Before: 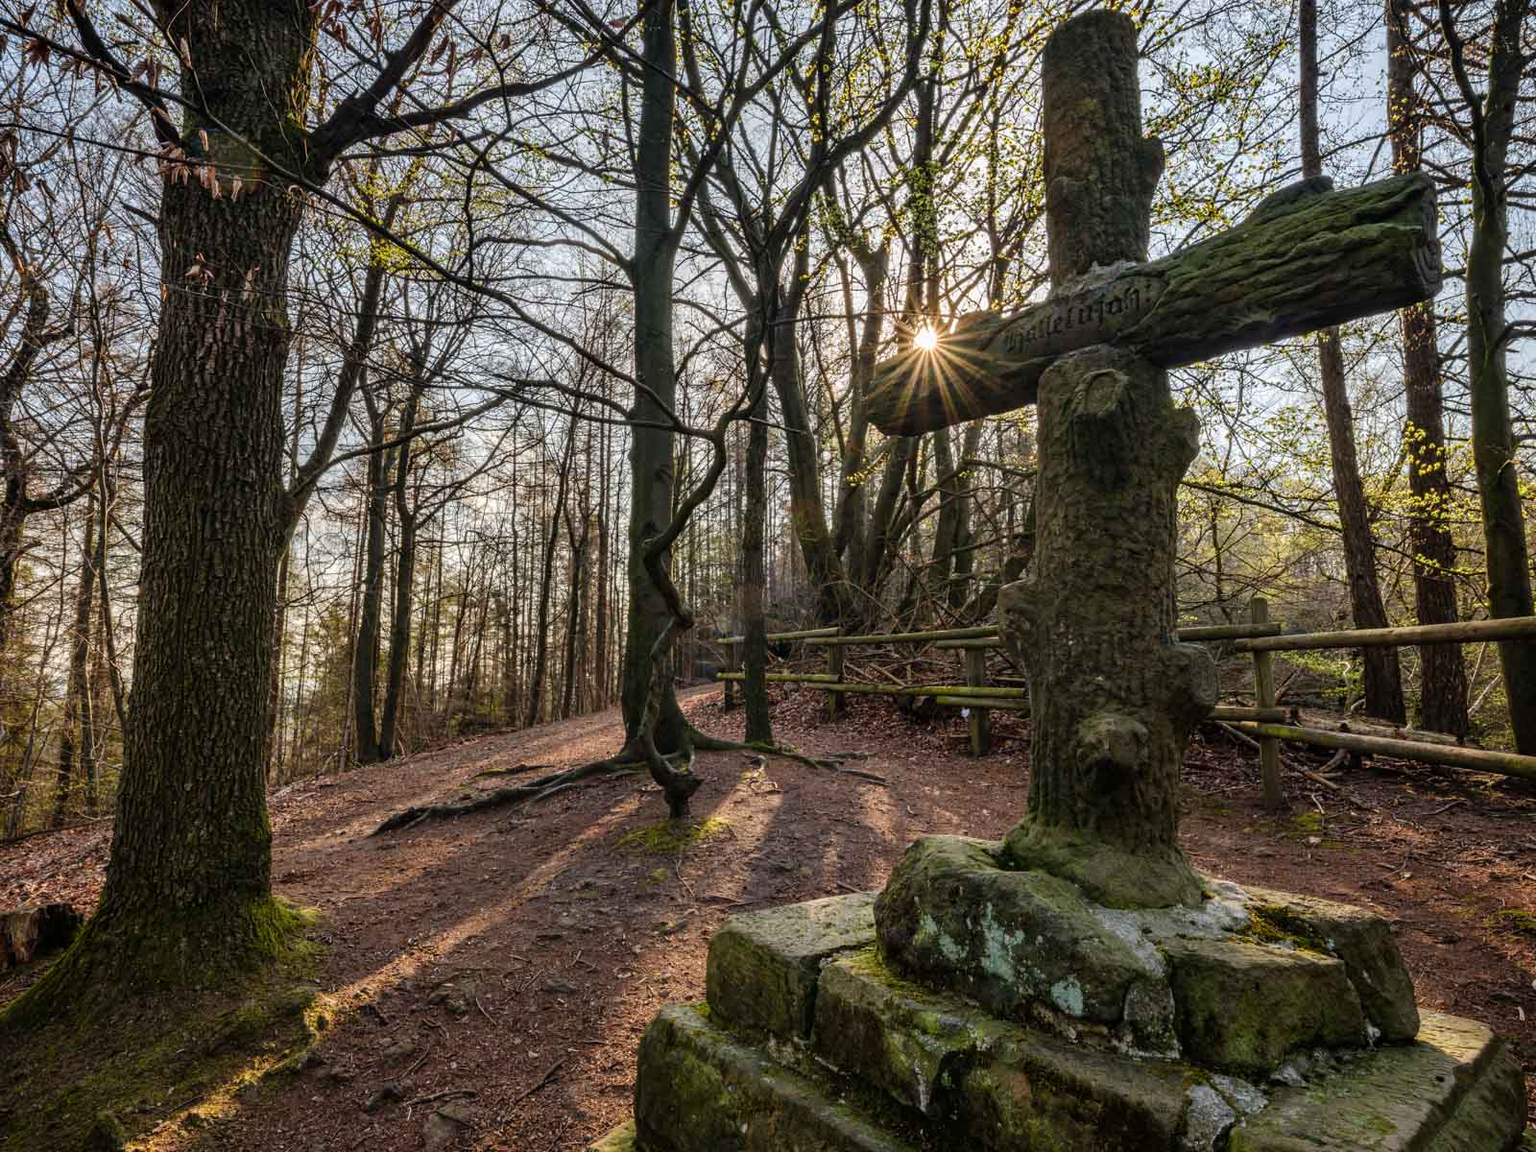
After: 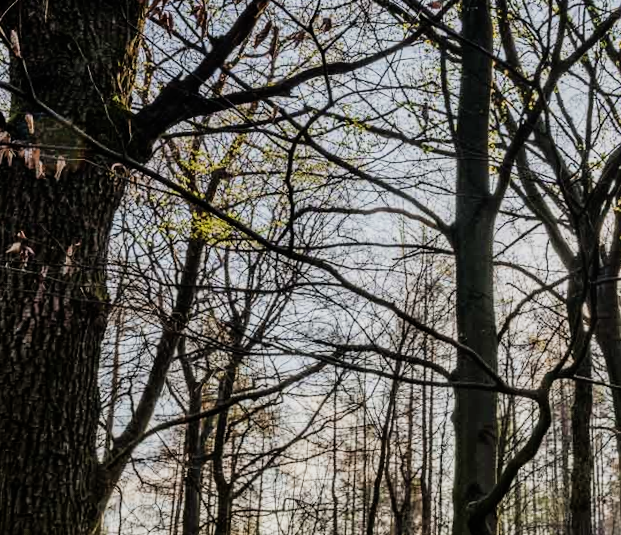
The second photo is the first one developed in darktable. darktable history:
rotate and perspective: rotation -1.68°, lens shift (vertical) -0.146, crop left 0.049, crop right 0.912, crop top 0.032, crop bottom 0.96
shadows and highlights: shadows 12, white point adjustment 1.2, highlights -0.36, soften with gaussian
filmic rgb: black relative exposure -7.5 EV, white relative exposure 5 EV, hardness 3.31, contrast 1.3, contrast in shadows safe
crop and rotate: left 10.817%, top 0.062%, right 47.194%, bottom 53.626%
